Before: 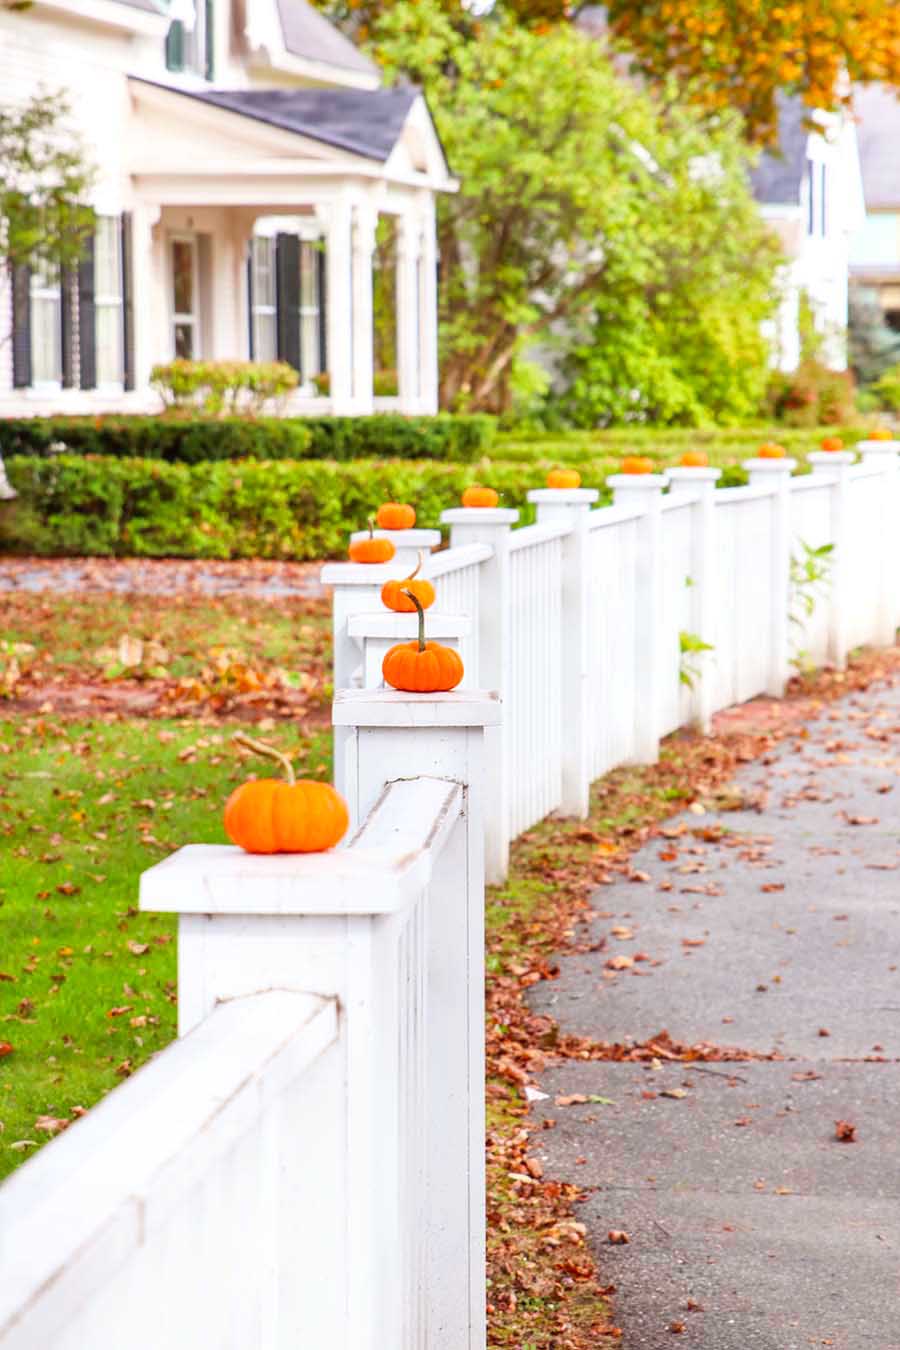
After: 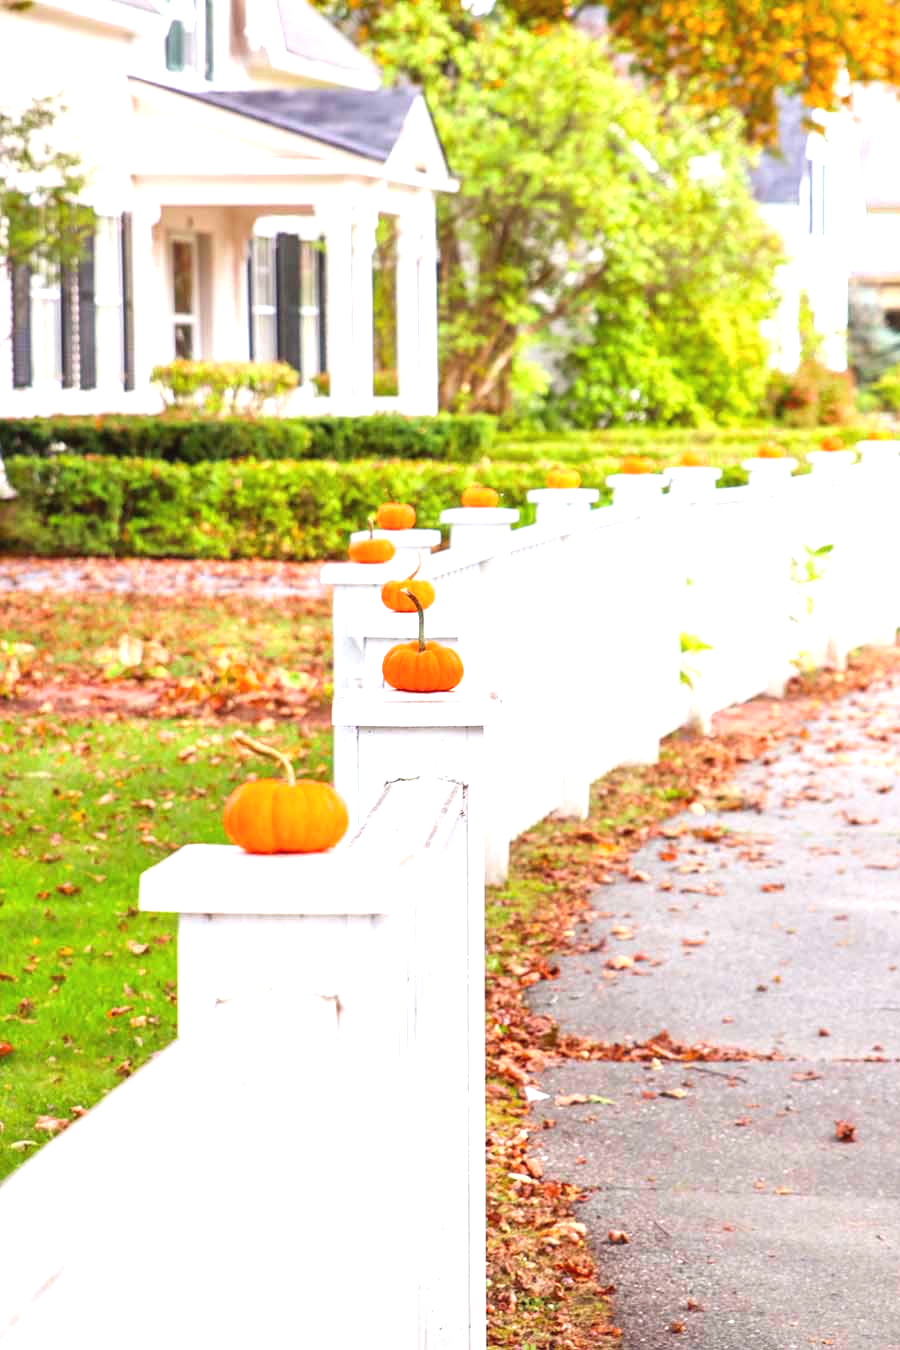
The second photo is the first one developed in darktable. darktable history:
exposure: black level correction -0.002, exposure 0.546 EV, compensate highlight preservation false
